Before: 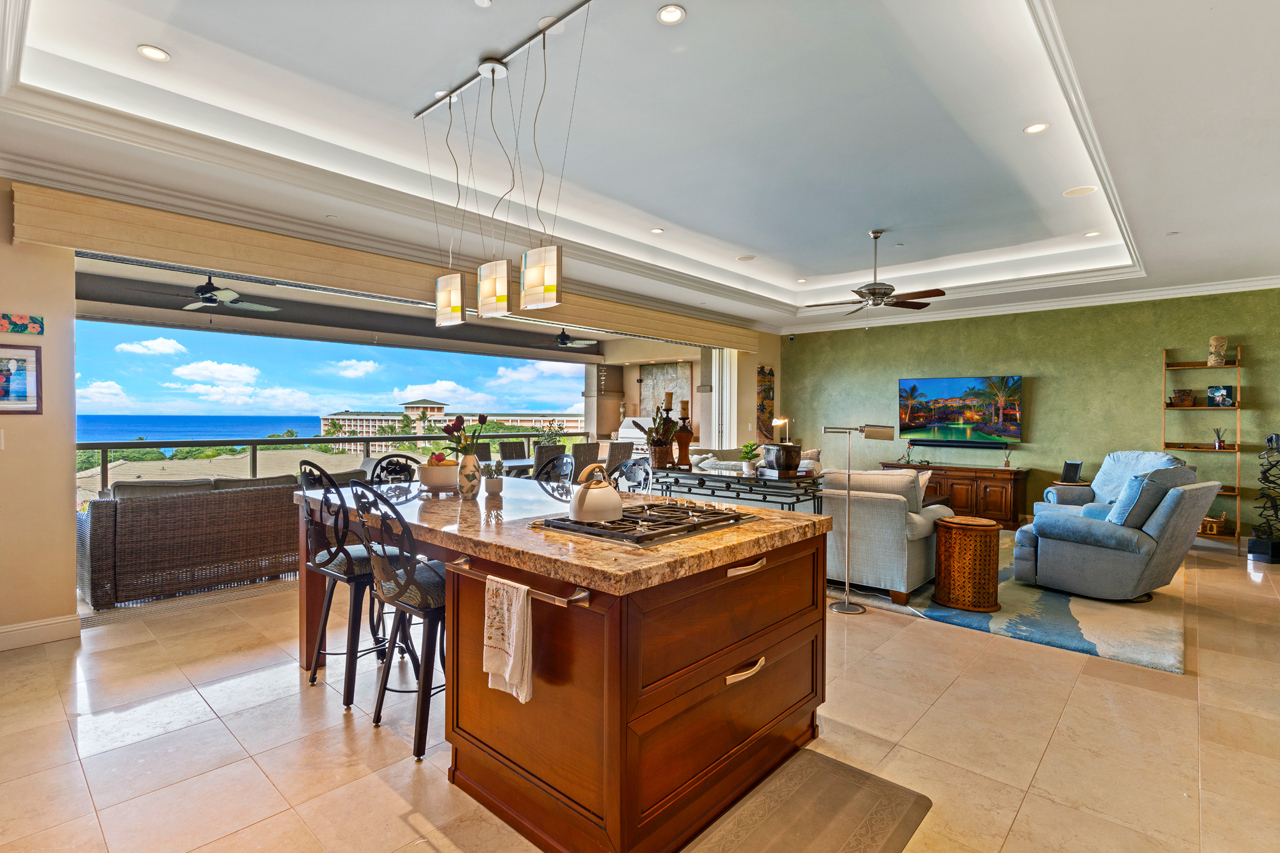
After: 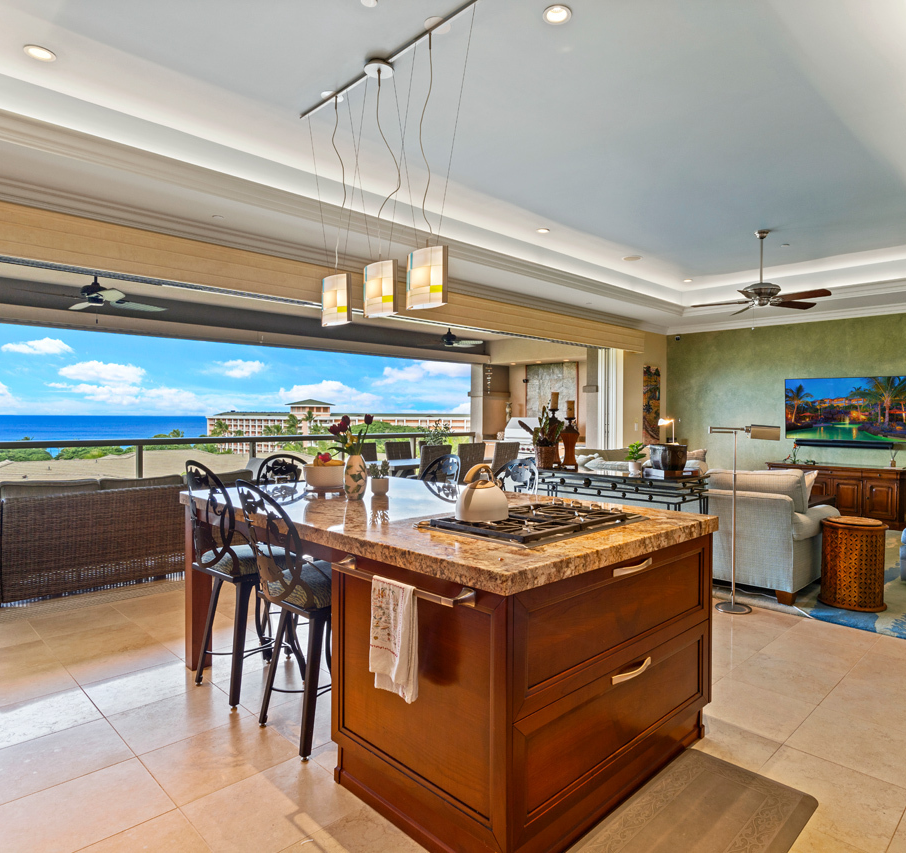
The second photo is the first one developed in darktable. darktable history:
crop and rotate: left 8.957%, right 20.249%
